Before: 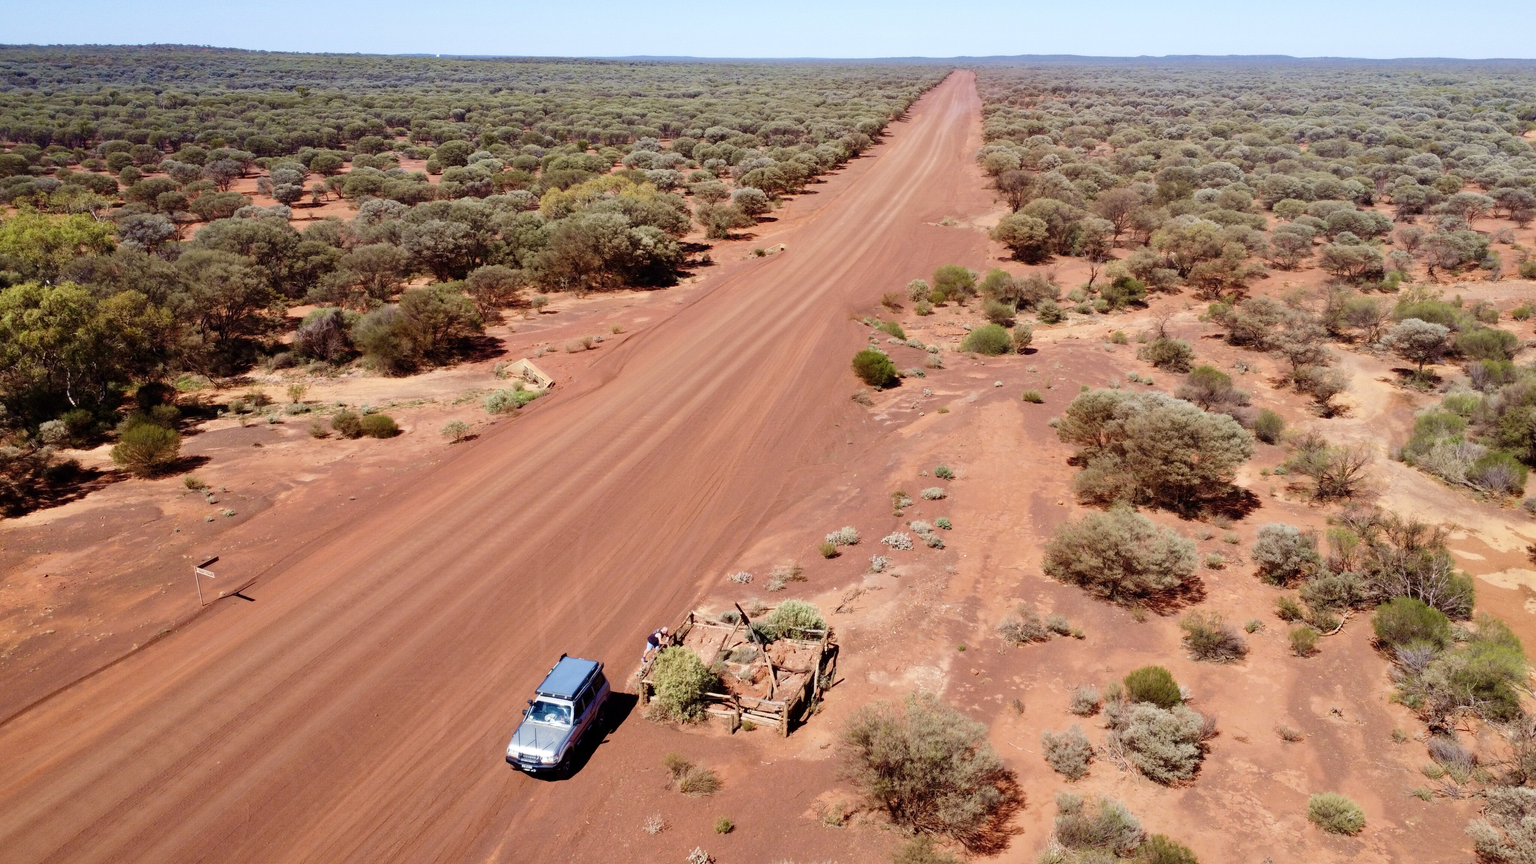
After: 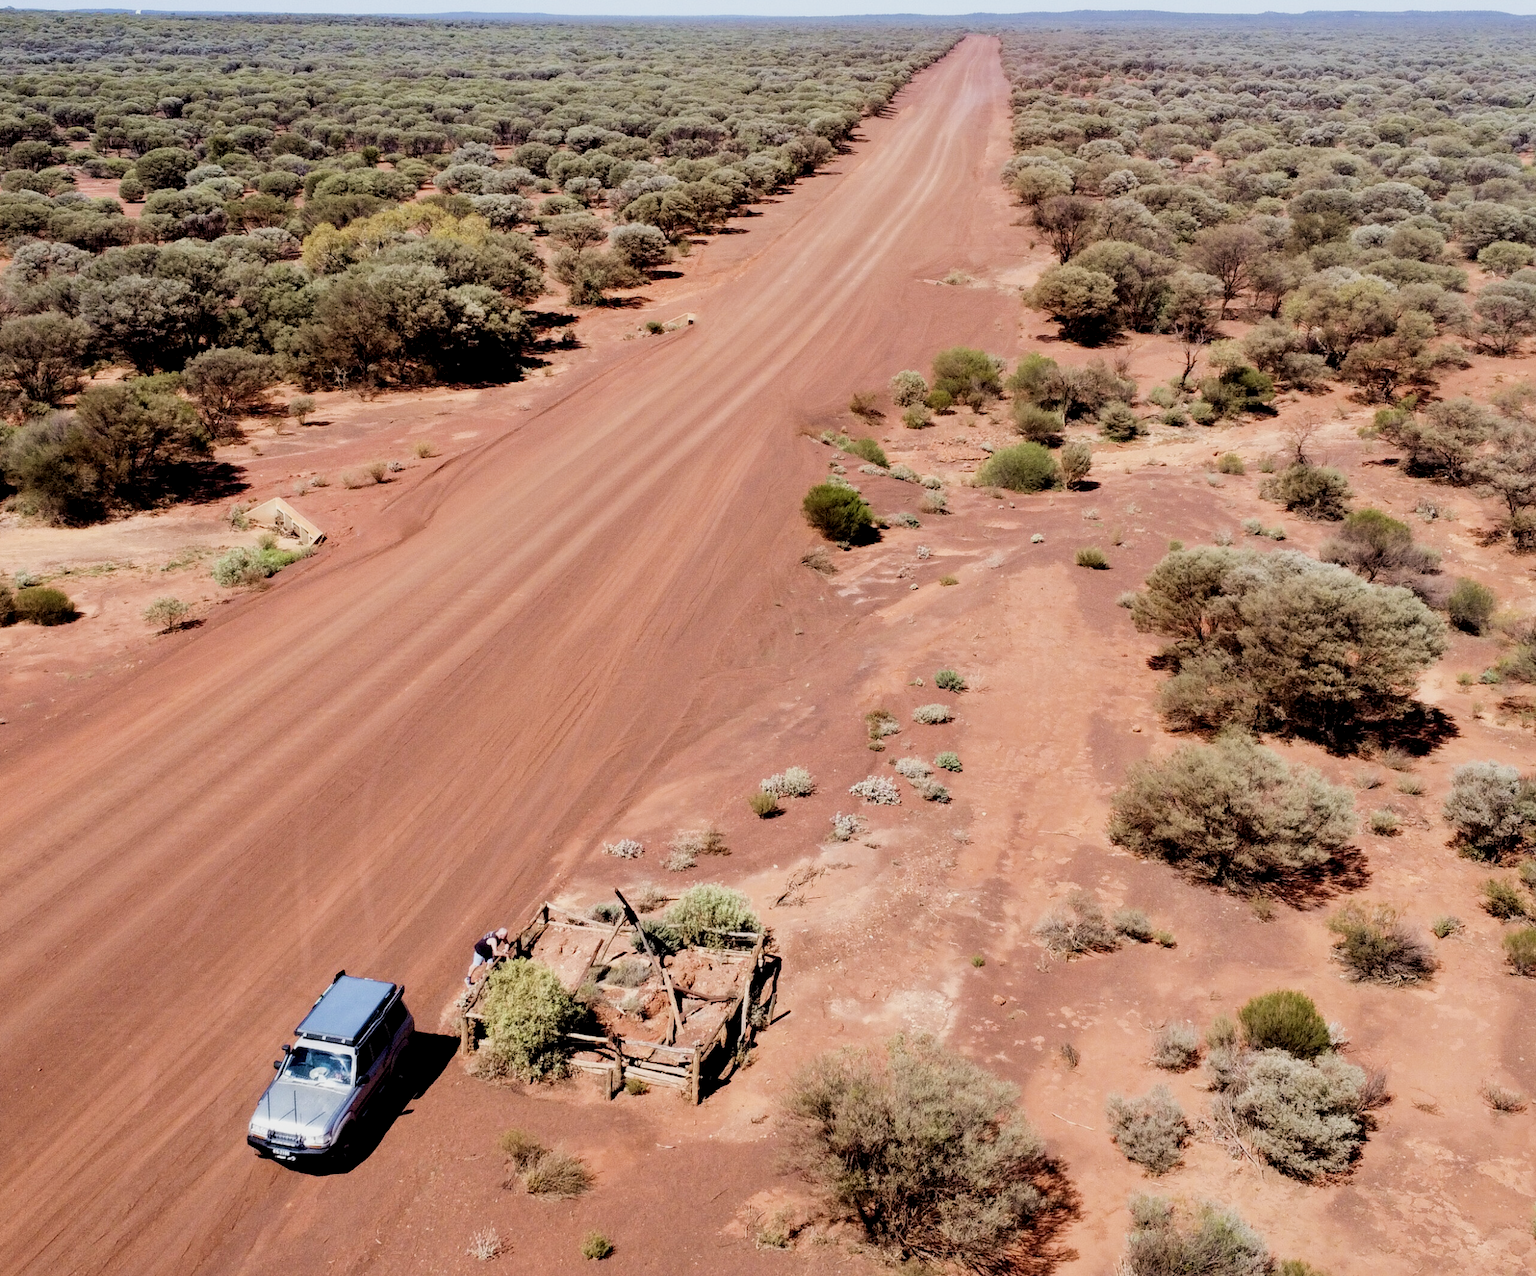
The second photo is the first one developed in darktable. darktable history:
local contrast: highlights 100%, shadows 100%, detail 120%, midtone range 0.2
crop and rotate: left 22.918%, top 5.629%, right 14.711%, bottom 2.247%
filmic rgb: black relative exposure -5 EV, white relative exposure 3.5 EV, hardness 3.19, contrast 1.2, highlights saturation mix -50%
